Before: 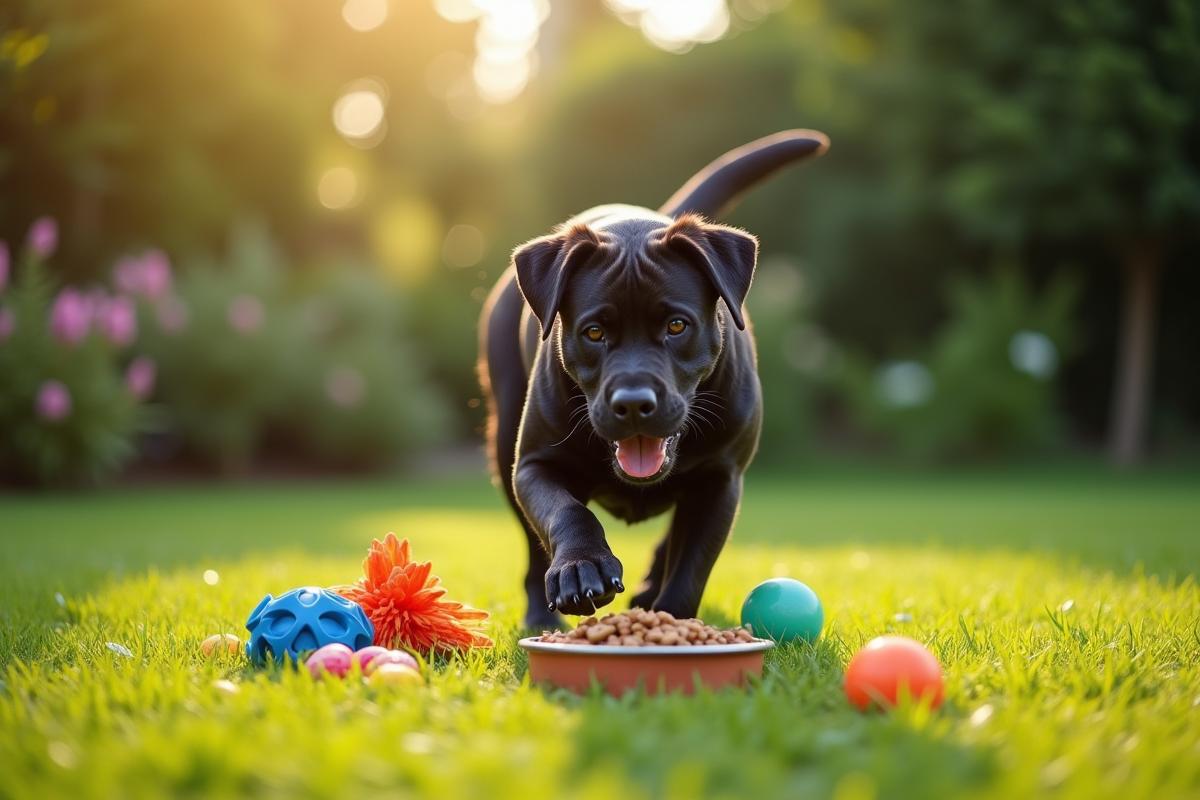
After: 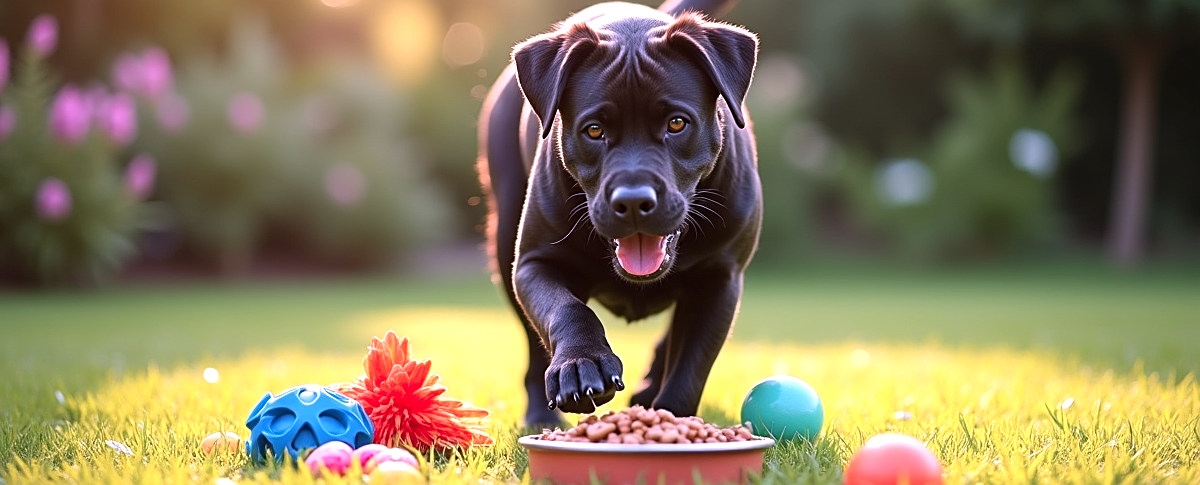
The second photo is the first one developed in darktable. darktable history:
color correction: highlights a* 15.46, highlights b* -20.56
crop and rotate: top 25.357%, bottom 13.942%
exposure: exposure 0.574 EV, compensate highlight preservation false
levels: mode automatic, black 0.023%, white 99.97%, levels [0.062, 0.494, 0.925]
sharpen: on, module defaults
